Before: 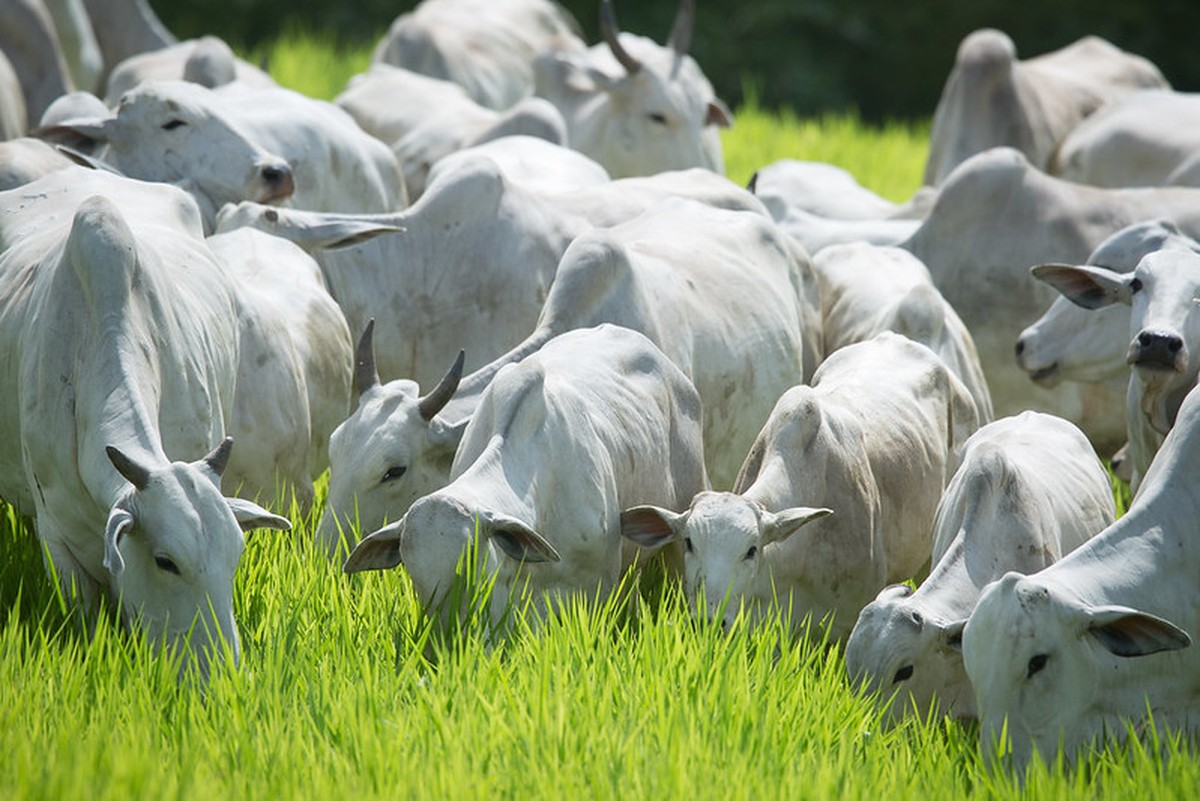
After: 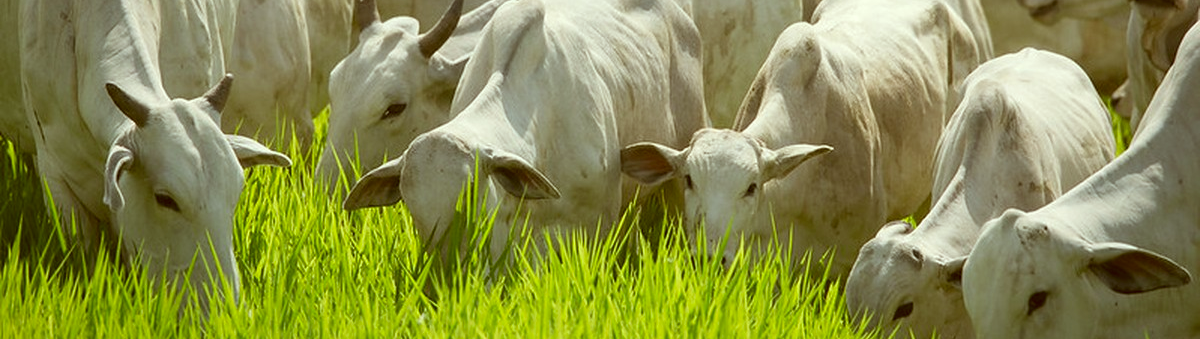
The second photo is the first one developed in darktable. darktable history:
color correction: highlights a* -5.31, highlights b* 9.8, shadows a* 9.92, shadows b* 24.48
crop: top 45.39%, bottom 12.255%
